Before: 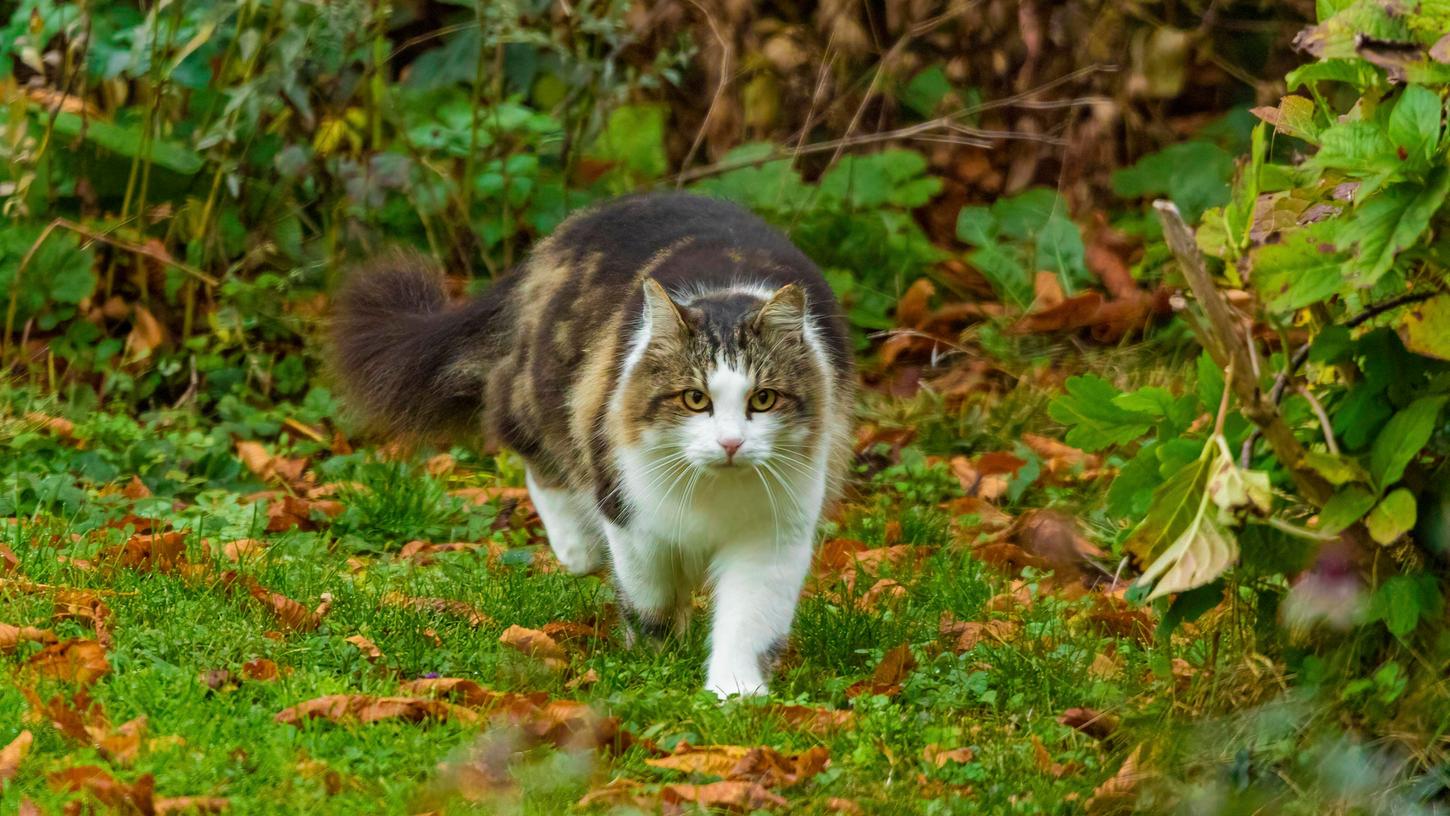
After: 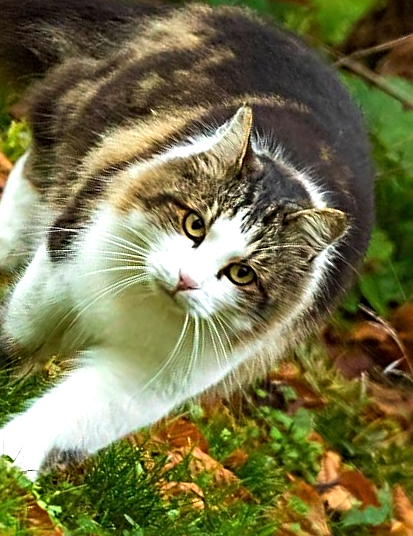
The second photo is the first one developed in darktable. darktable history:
crop and rotate: angle -45.92°, top 16.111%, right 0.912%, bottom 11.609%
sharpen: radius 2.706, amount 0.668
tone equalizer: -8 EV -0.757 EV, -7 EV -0.679 EV, -6 EV -0.585 EV, -5 EV -0.38 EV, -3 EV 0.383 EV, -2 EV 0.6 EV, -1 EV 0.676 EV, +0 EV 0.779 EV, edges refinement/feathering 500, mask exposure compensation -1.57 EV, preserve details guided filter
